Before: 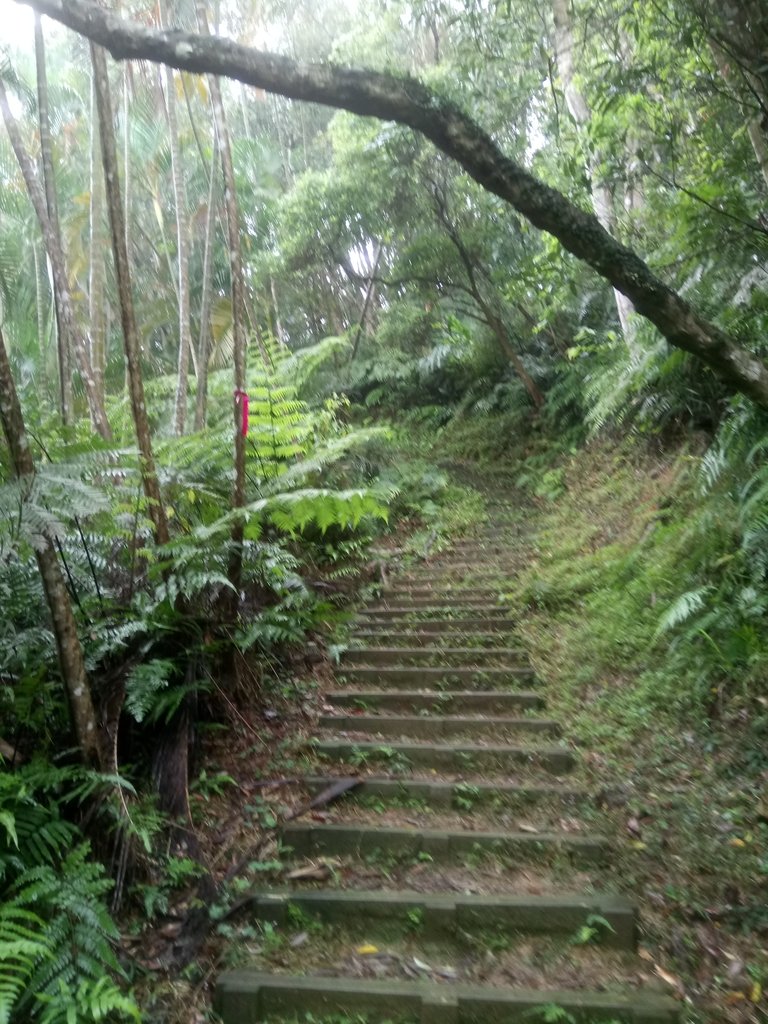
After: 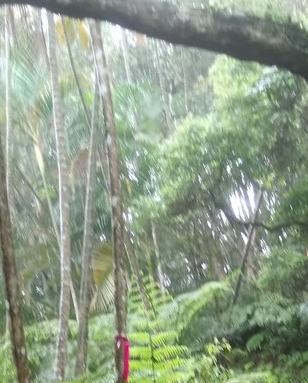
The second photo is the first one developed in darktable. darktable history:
color correction: highlights b* -0.03
crop: left 15.525%, top 5.45%, right 44.334%, bottom 57.085%
